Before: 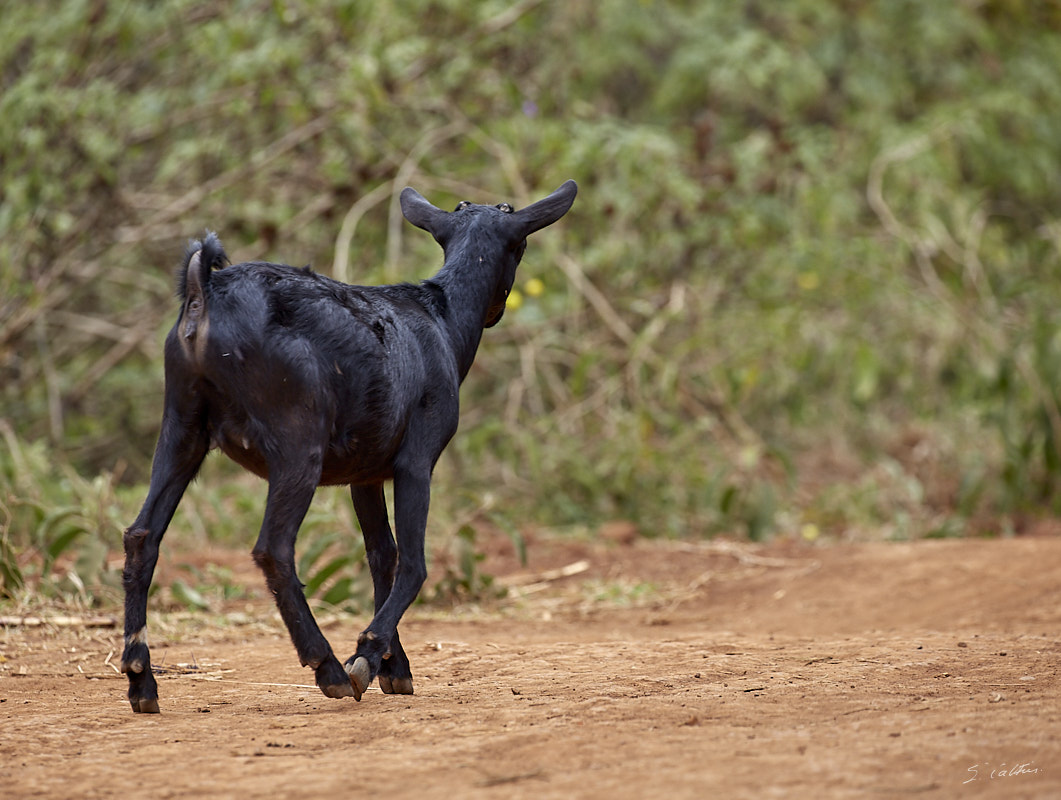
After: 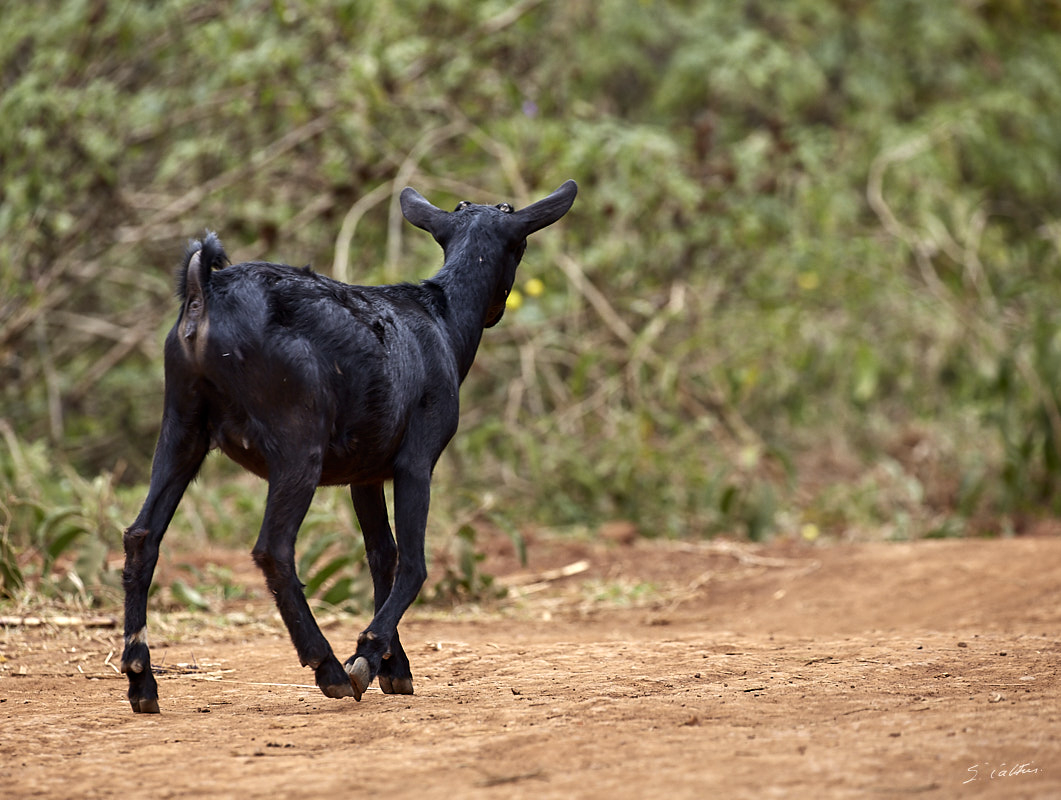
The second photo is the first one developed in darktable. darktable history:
tone equalizer: -8 EV -0.417 EV, -7 EV -0.389 EV, -6 EV -0.333 EV, -5 EV -0.222 EV, -3 EV 0.222 EV, -2 EV 0.333 EV, -1 EV 0.389 EV, +0 EV 0.417 EV, edges refinement/feathering 500, mask exposure compensation -1.57 EV, preserve details no
base curve: curves: ch0 [(0, 0) (0.303, 0.277) (1, 1)]
